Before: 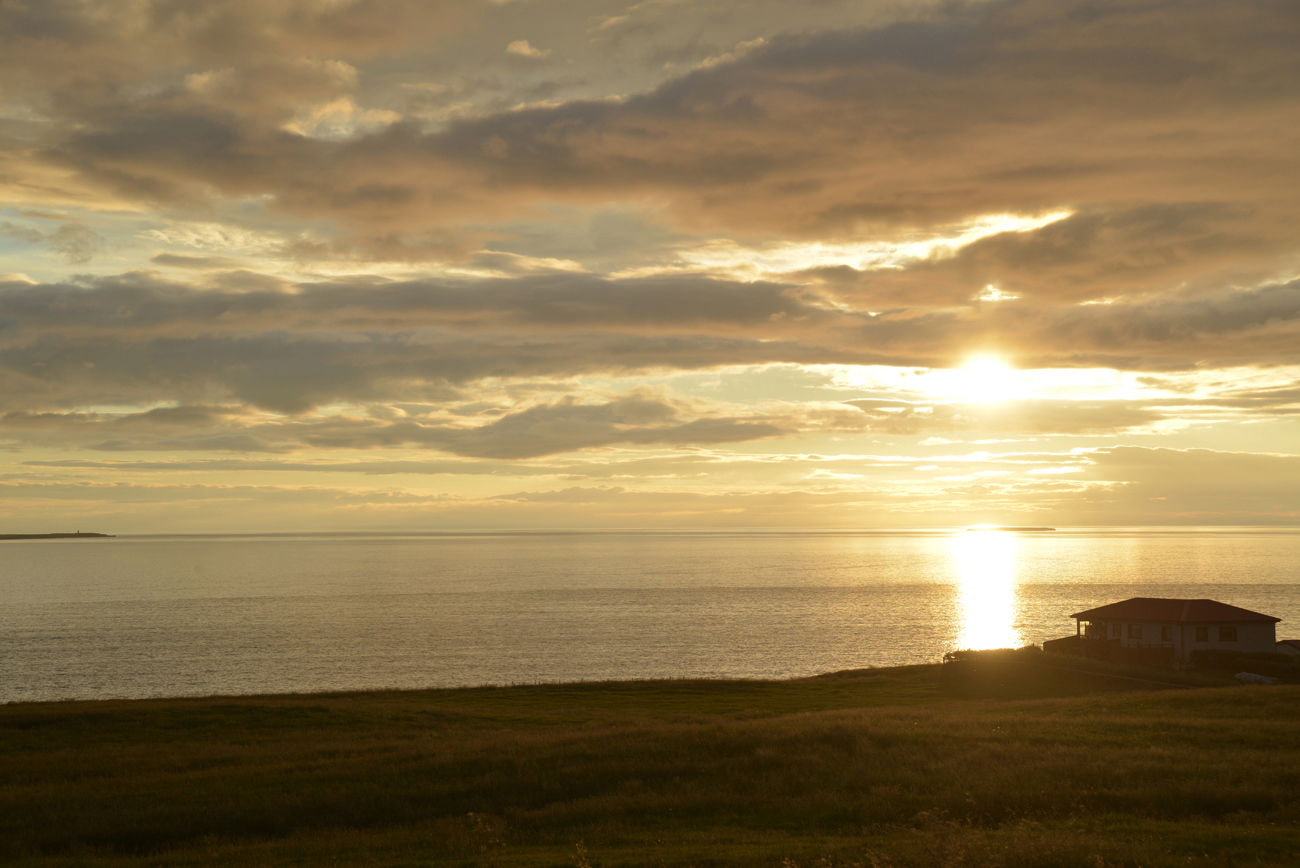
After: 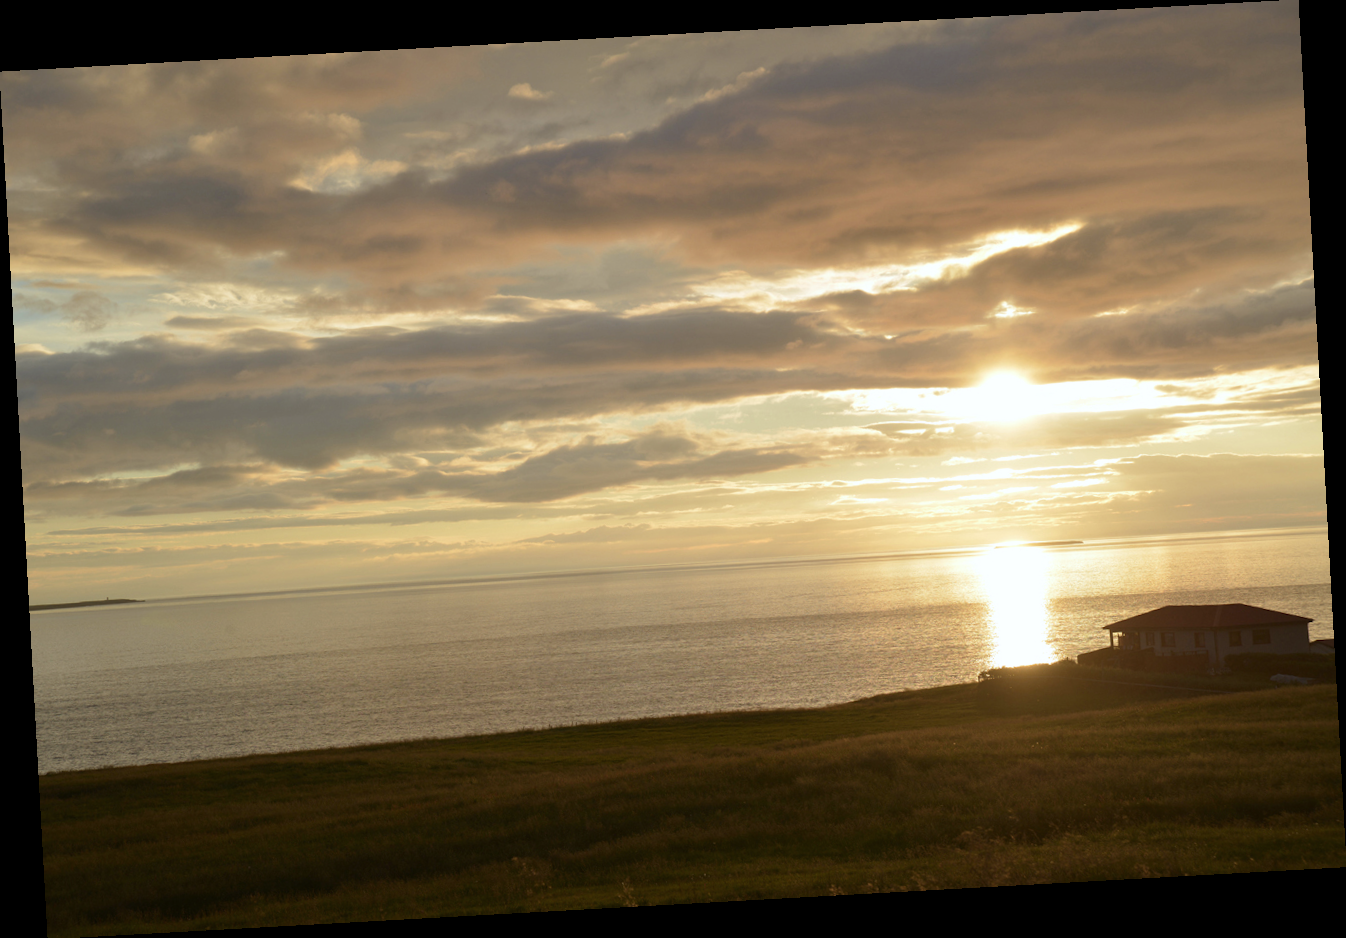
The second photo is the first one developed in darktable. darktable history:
color calibration: illuminant as shot in camera, x 0.358, y 0.373, temperature 4628.91 K
rotate and perspective: rotation -3.18°, automatic cropping off
